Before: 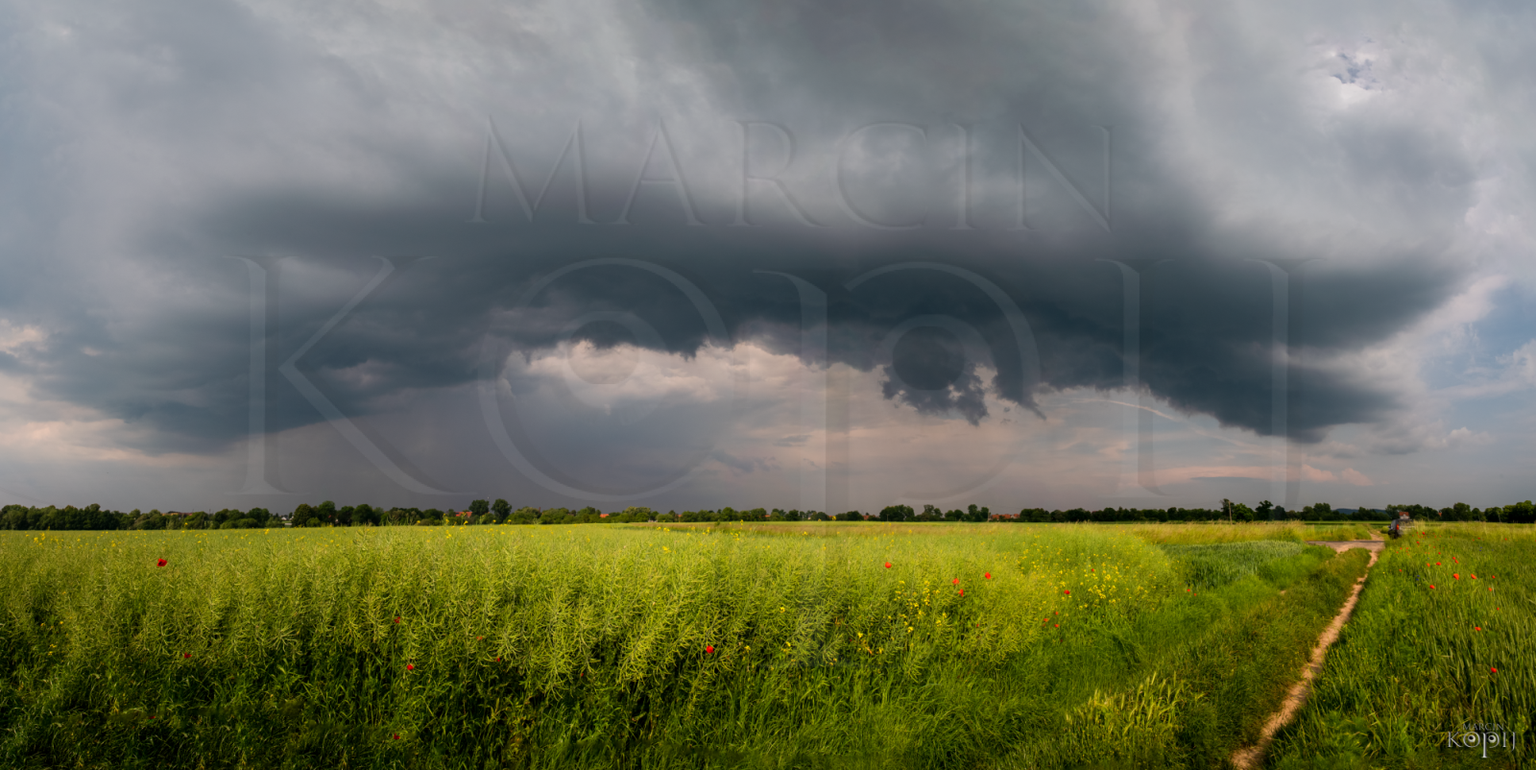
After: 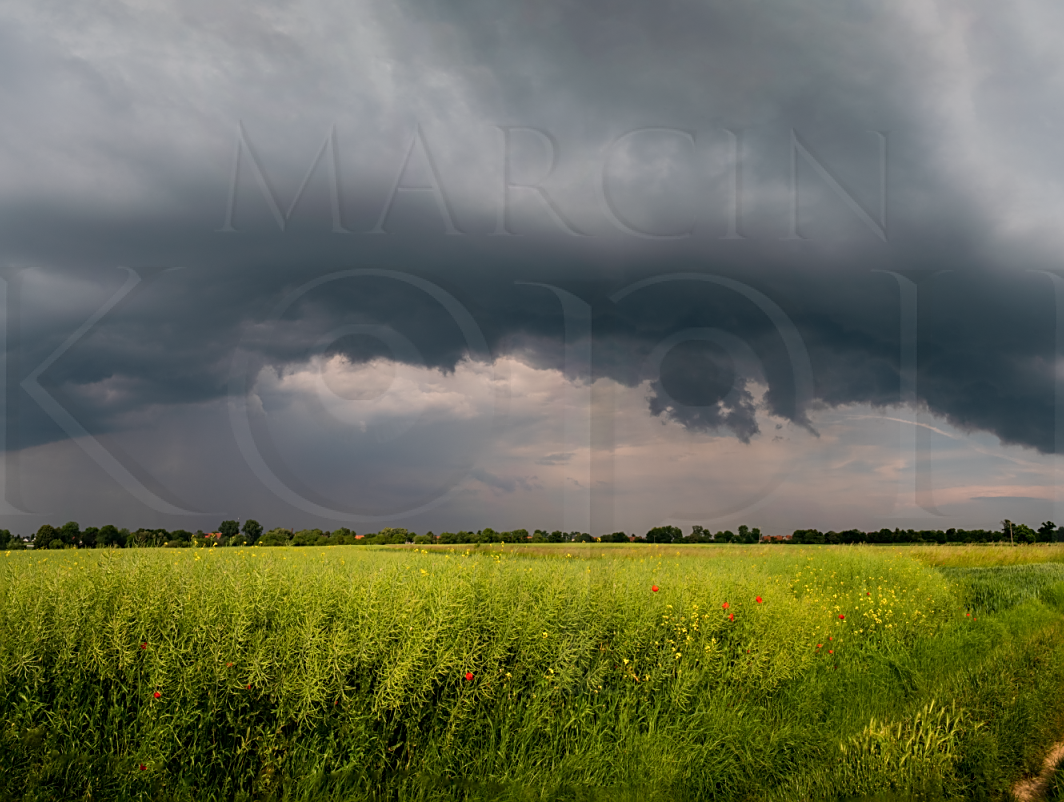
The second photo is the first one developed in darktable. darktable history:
crop: left 16.899%, right 16.556%
white balance: emerald 1
sharpen: on, module defaults
